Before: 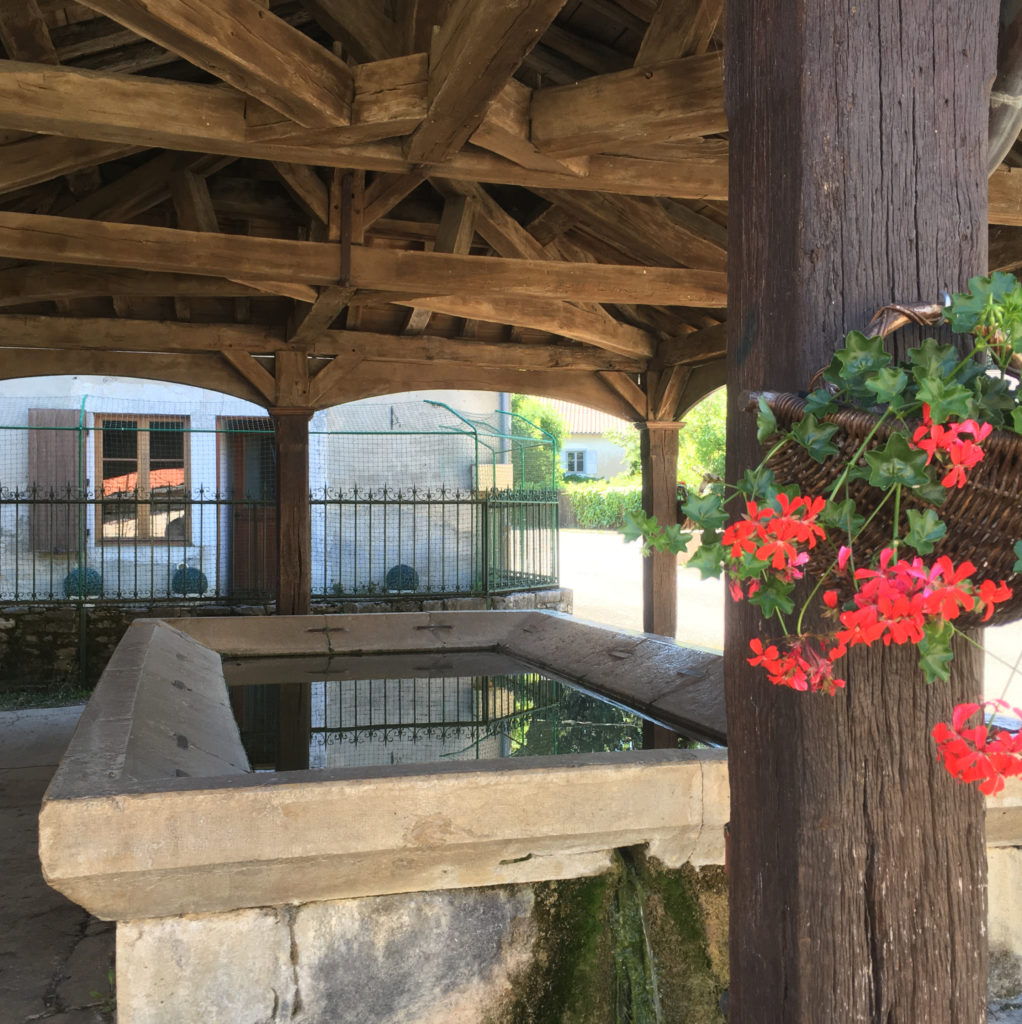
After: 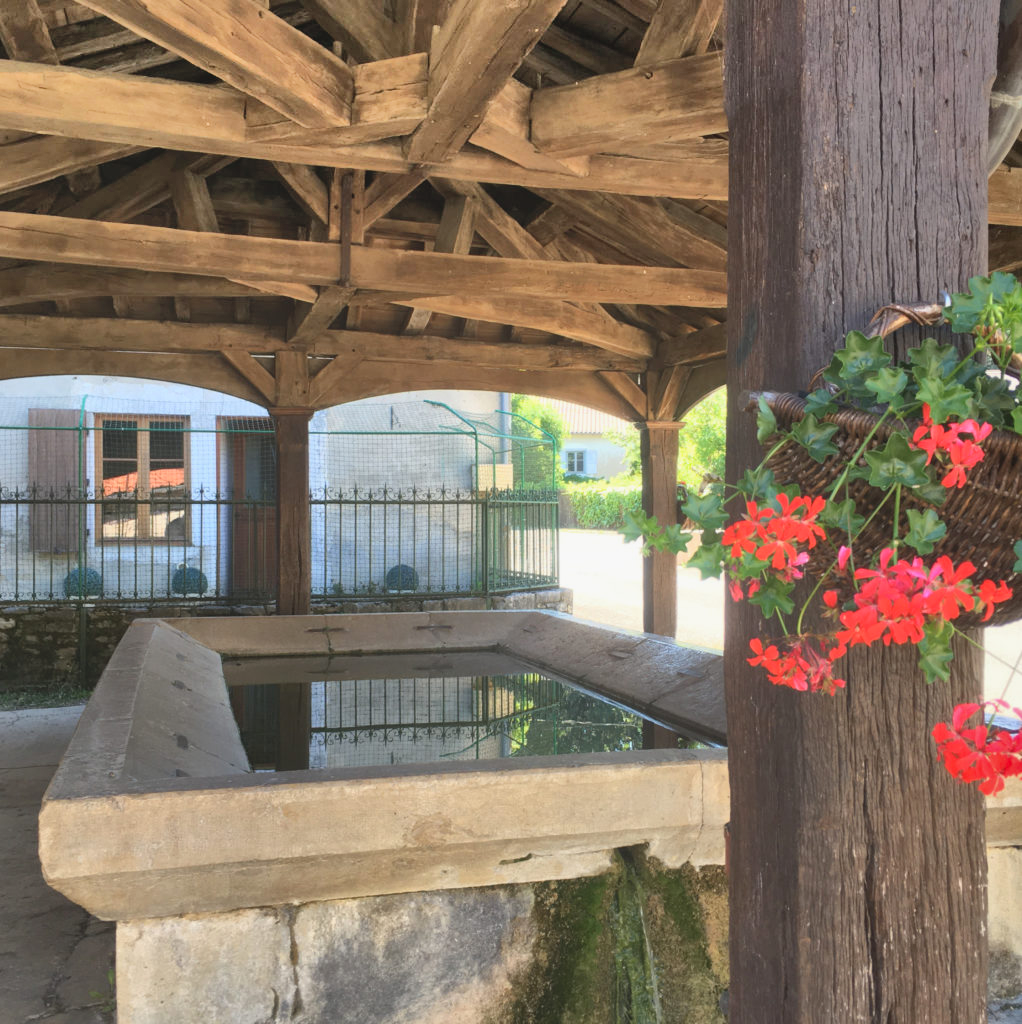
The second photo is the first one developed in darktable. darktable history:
bloom: size 40%
shadows and highlights: radius 123.98, shadows 100, white point adjustment -3, highlights -100, highlights color adjustment 89.84%, soften with gaussian
